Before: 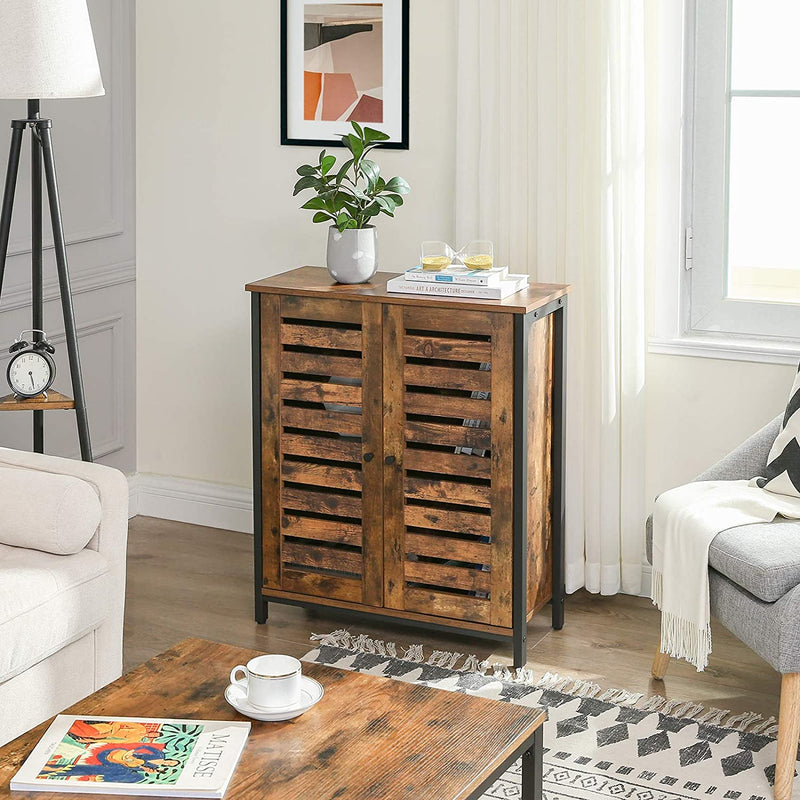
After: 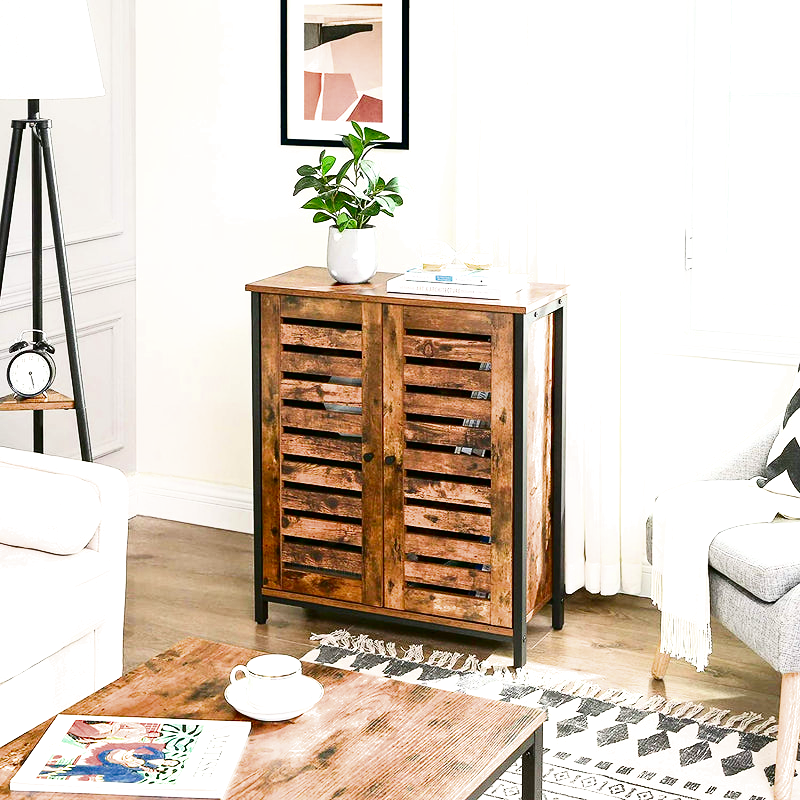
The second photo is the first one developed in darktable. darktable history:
exposure: black level correction 0, exposure 2.138 EV, compensate exposure bias true, compensate highlight preservation false
filmic rgb: white relative exposure 3.85 EV, hardness 4.3
contrast brightness saturation: contrast 0.09, brightness -0.59, saturation 0.17
